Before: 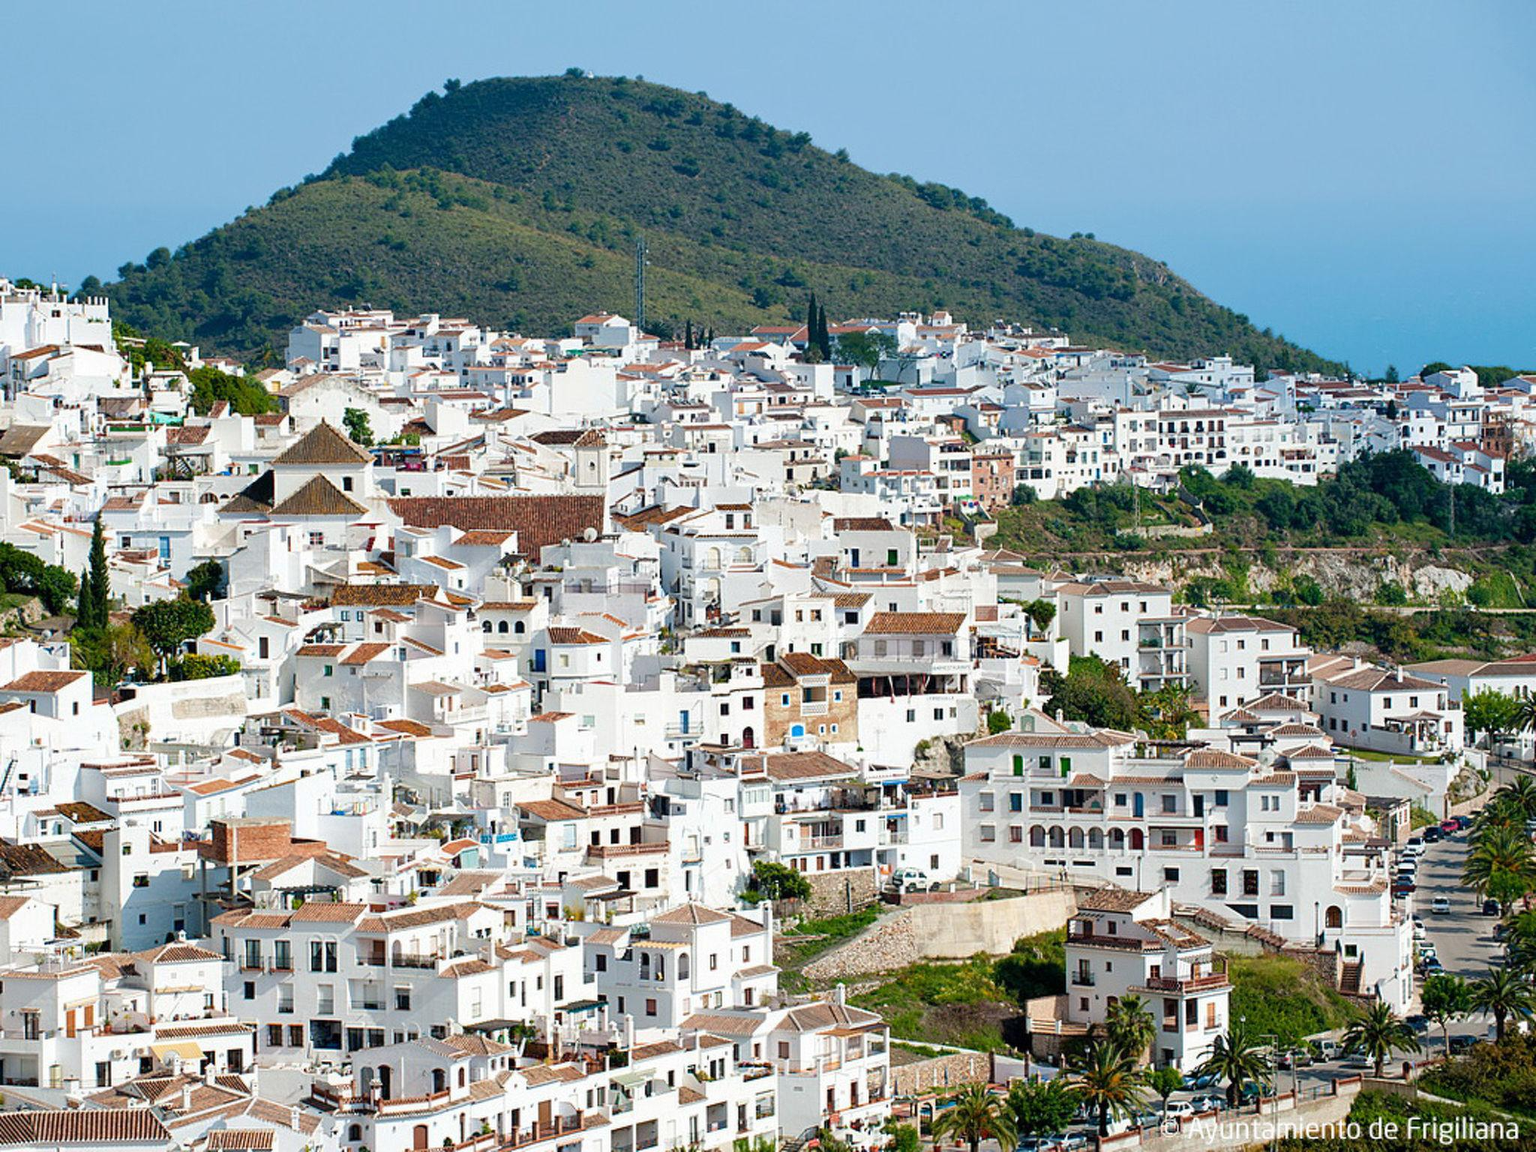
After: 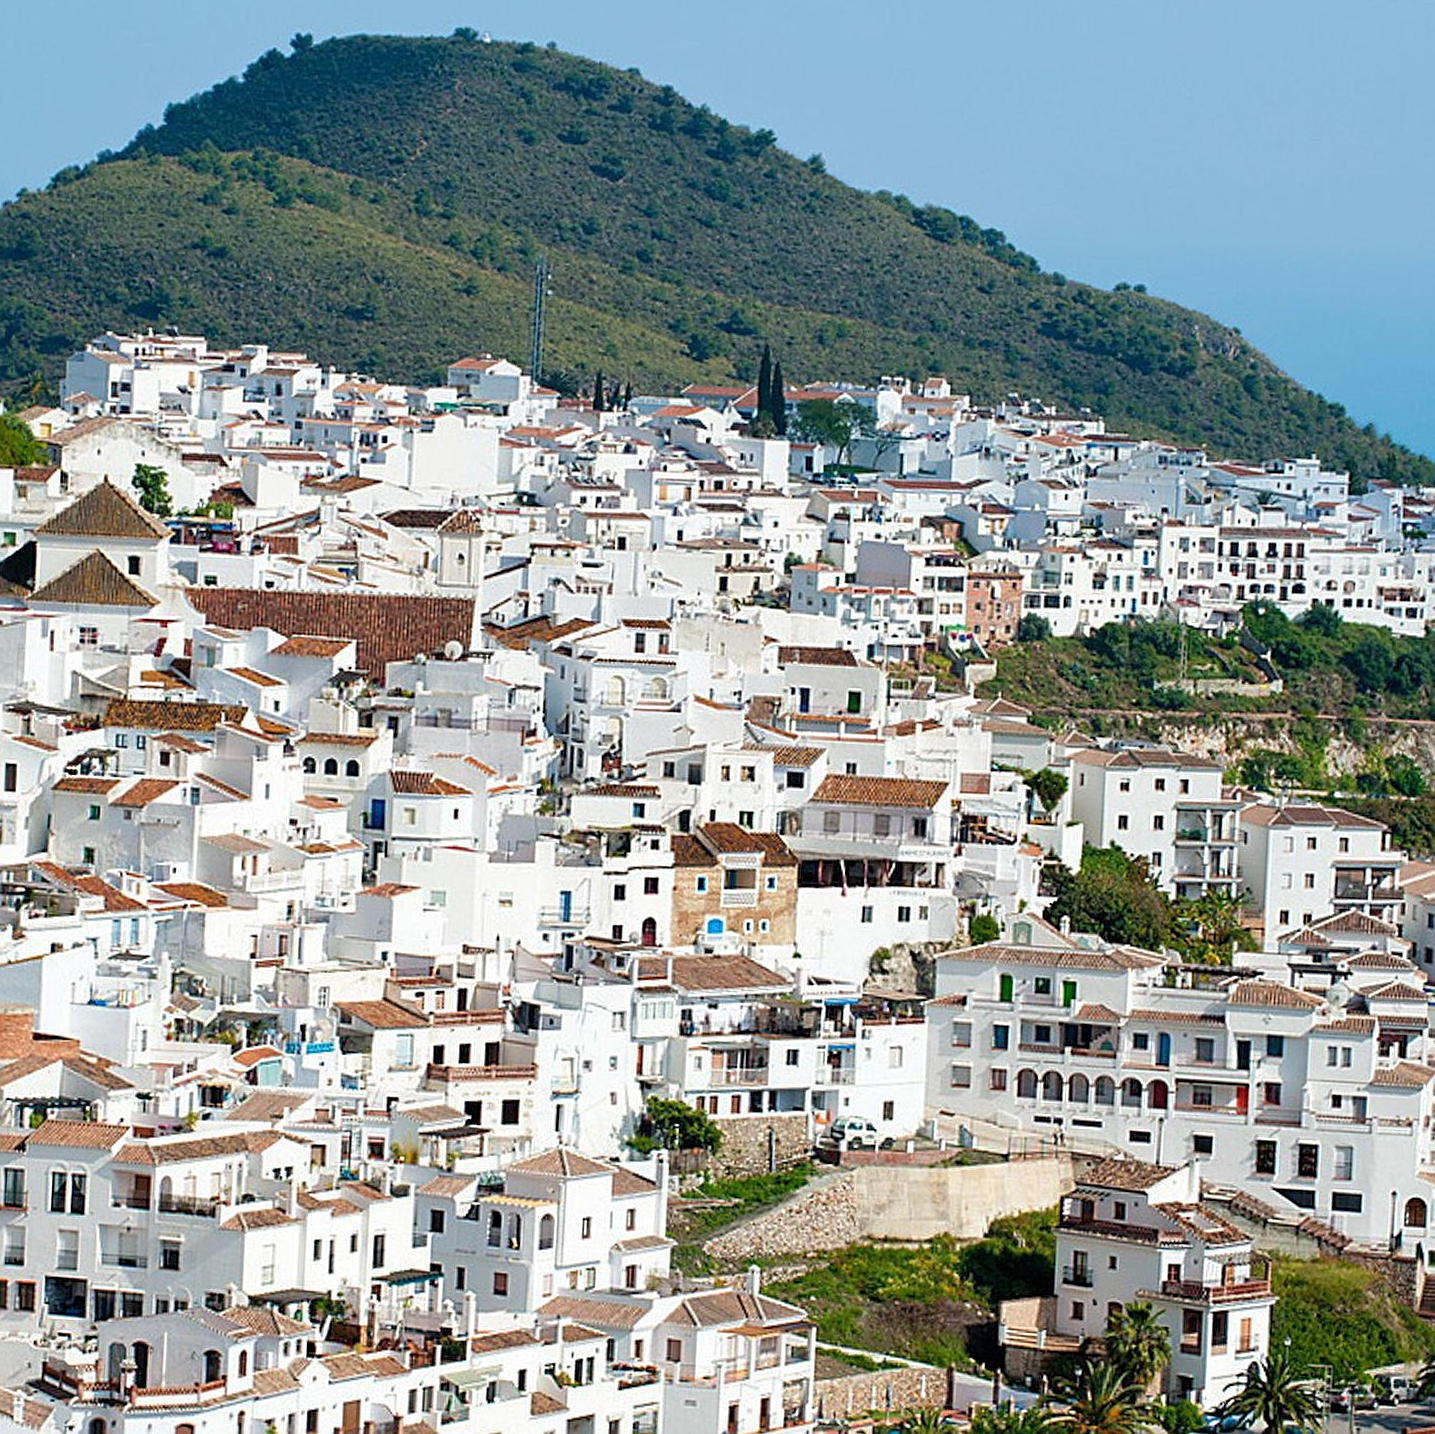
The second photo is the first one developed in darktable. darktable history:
crop and rotate: angle -3.08°, left 14.123%, top 0.031%, right 10.874%, bottom 0.022%
sharpen: on, module defaults
